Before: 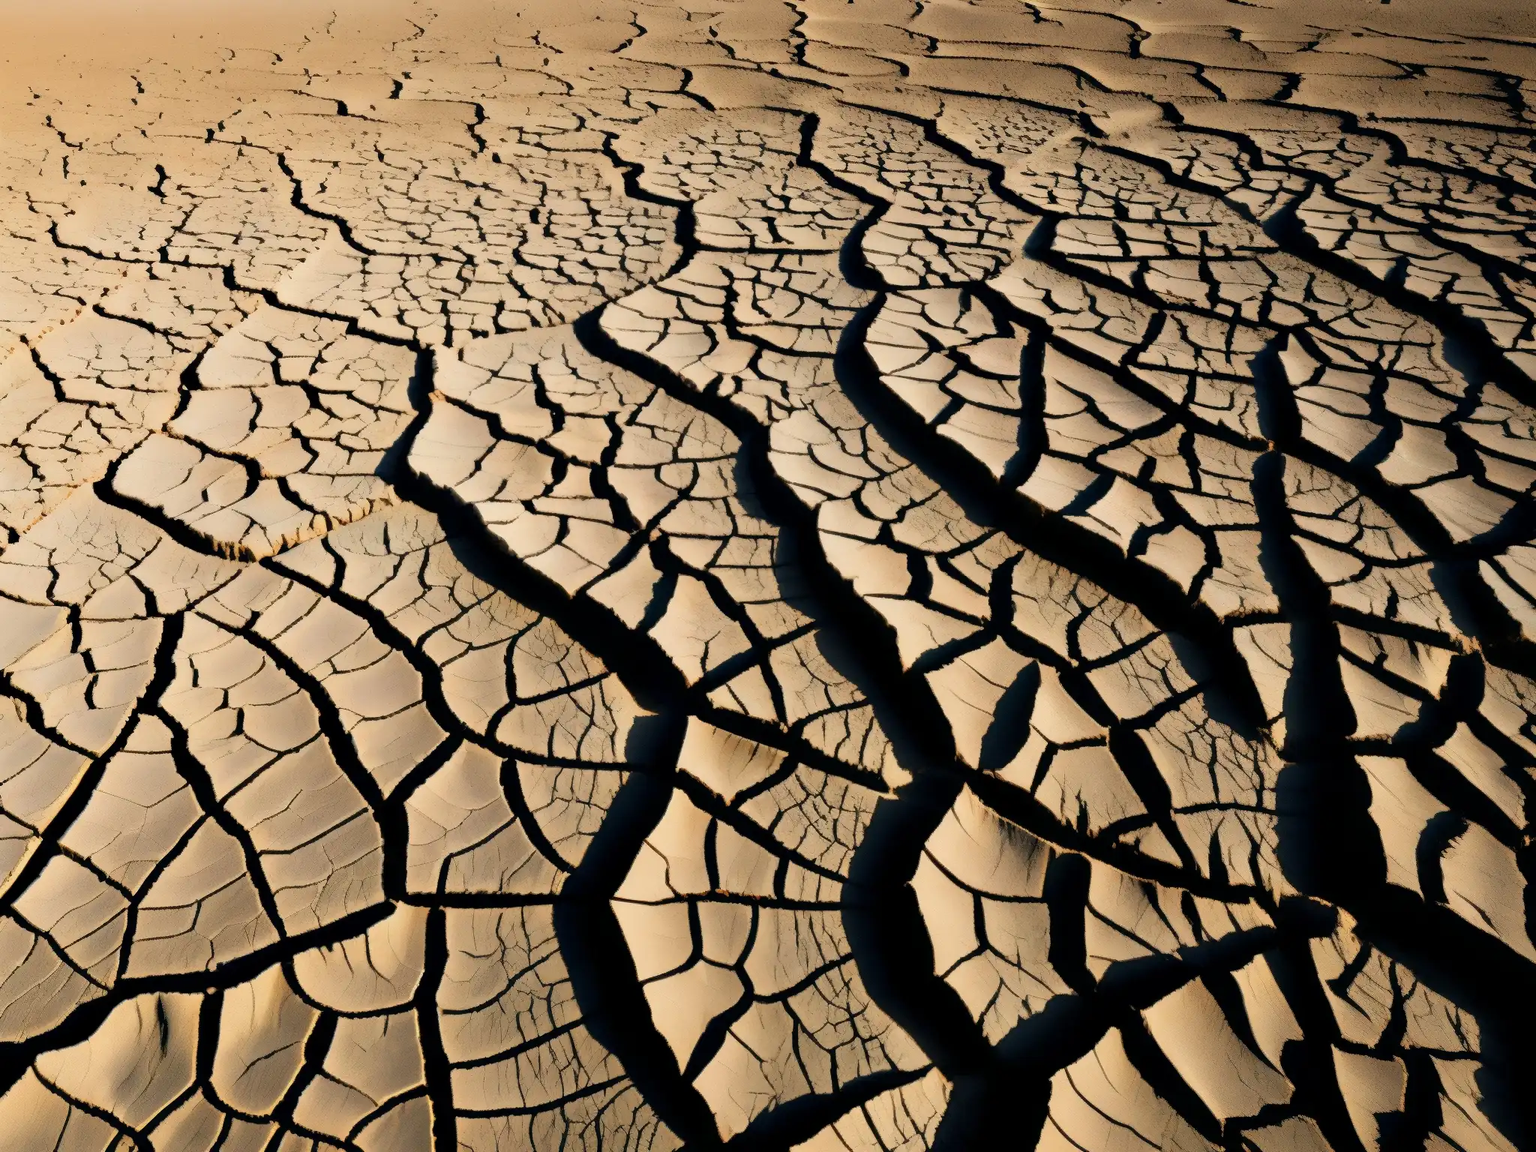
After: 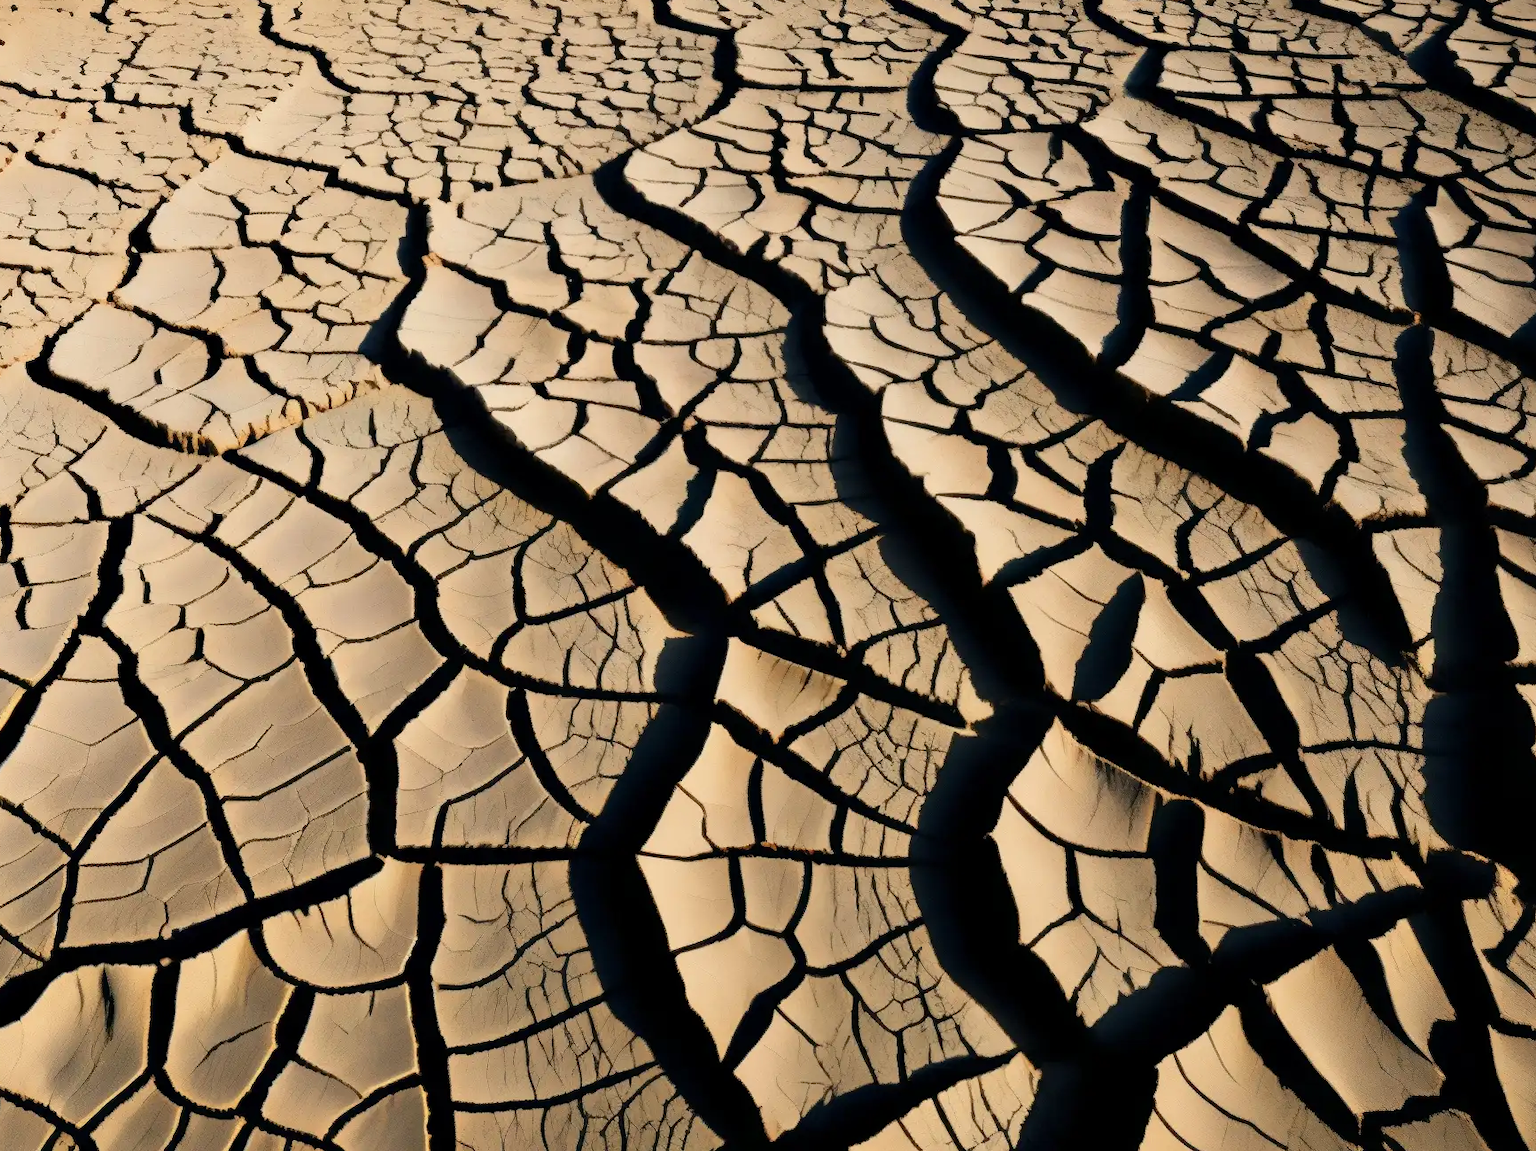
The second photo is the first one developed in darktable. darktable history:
crop and rotate: left 4.644%, top 15.335%, right 10.655%
